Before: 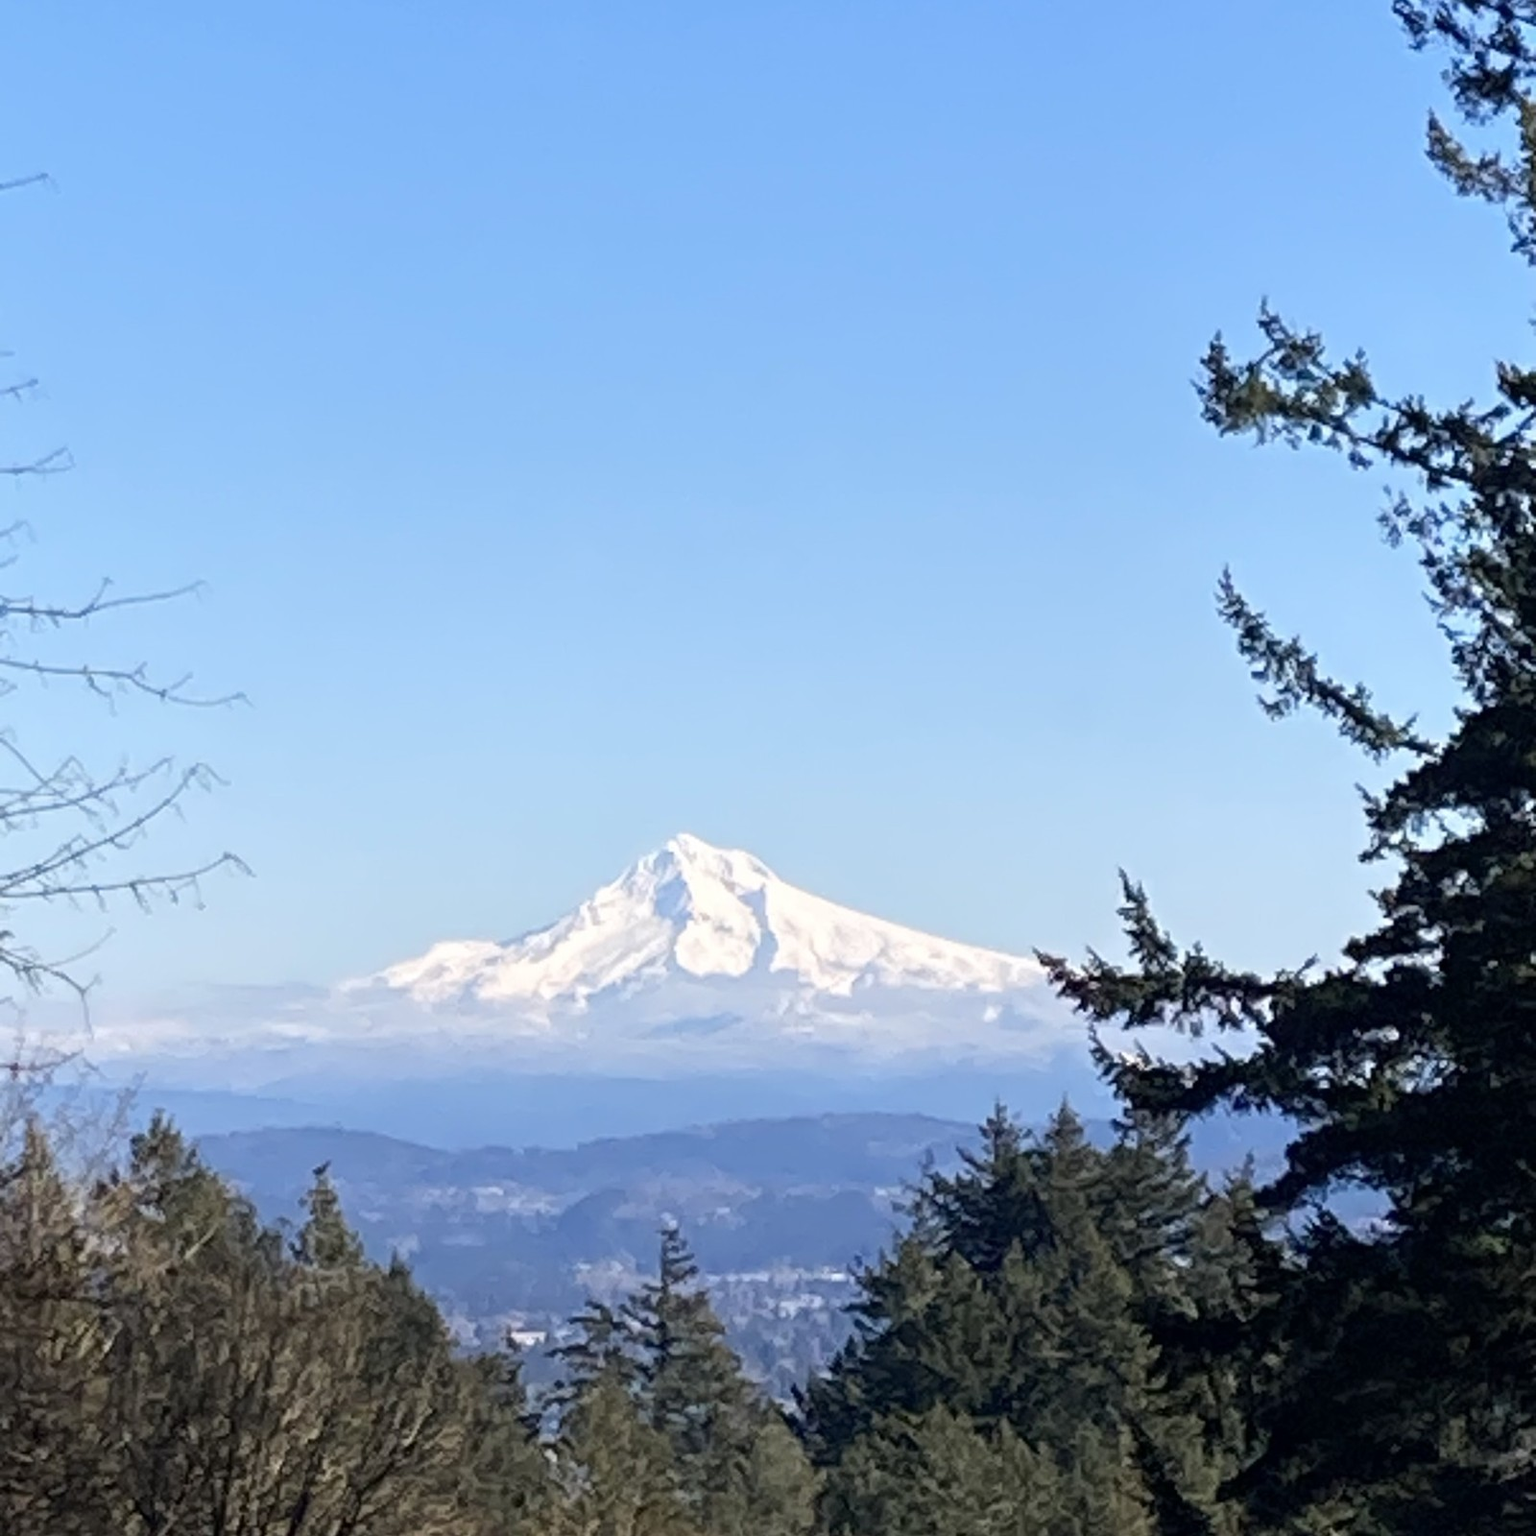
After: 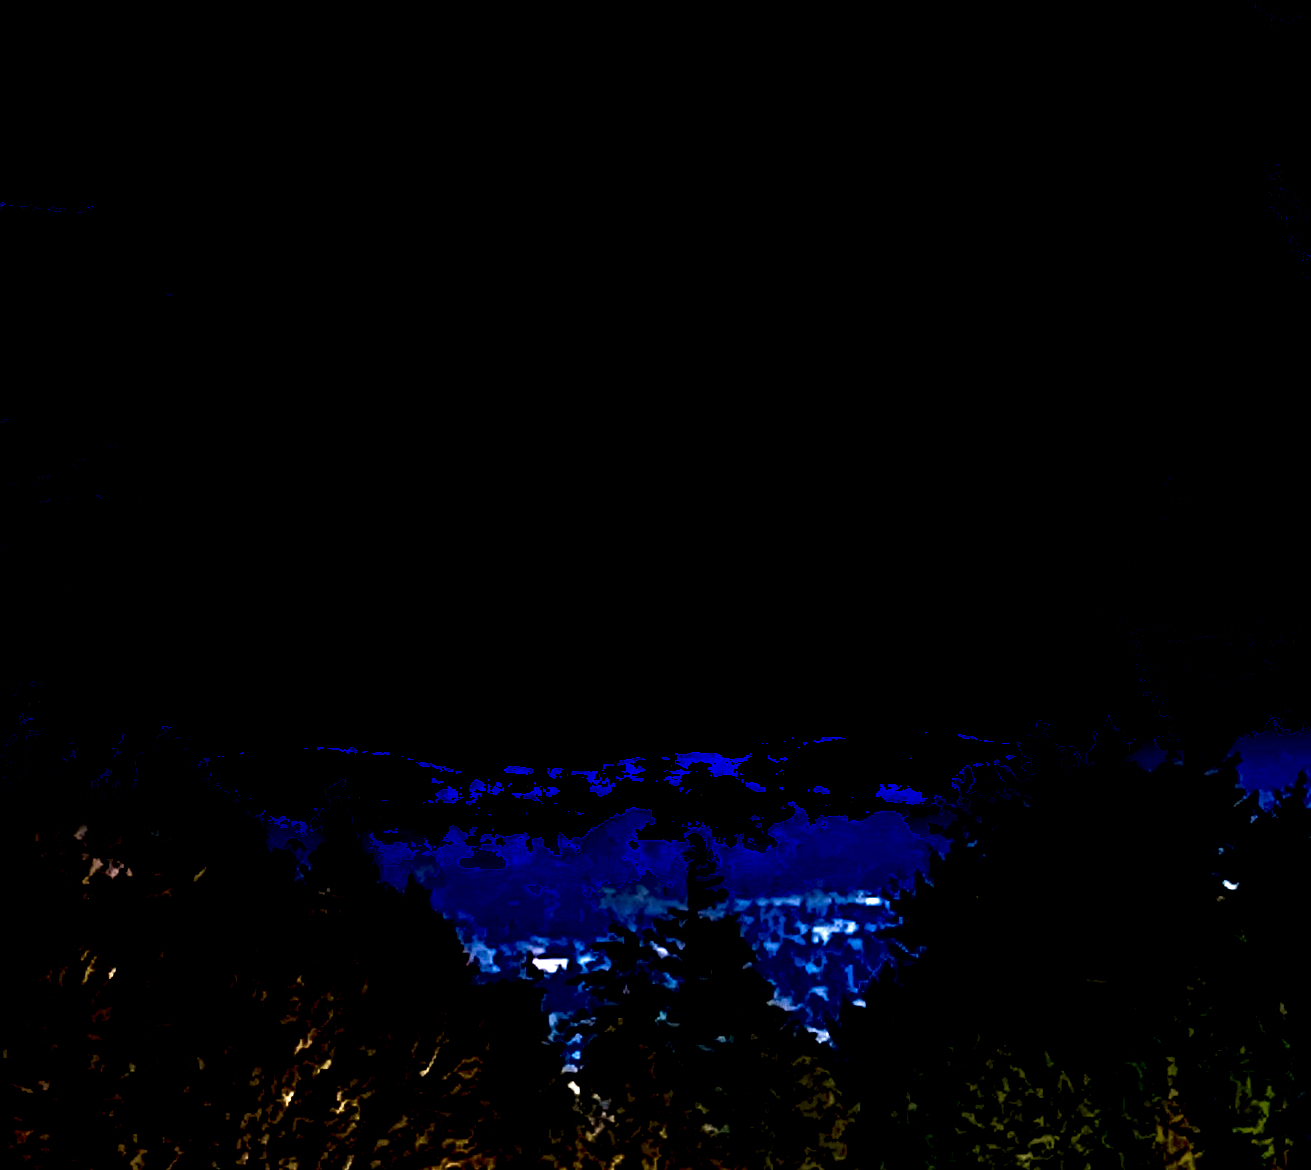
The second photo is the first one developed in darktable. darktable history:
shadows and highlights: white point adjustment 0.973, soften with gaussian
exposure: exposure 1.995 EV, compensate highlight preservation false
contrast brightness saturation: brightness -0.998, saturation 0.99
color balance rgb: shadows lift › chroma 0.954%, shadows lift › hue 114.4°, highlights gain › luminance 7.386%, highlights gain › chroma 0.889%, highlights gain › hue 48.44°, perceptual saturation grading › global saturation 20%, perceptual saturation grading › highlights -25.538%, perceptual saturation grading › shadows 49.477%, global vibrance 20%
crop: top 26.823%, right 18.038%
local contrast: detail 130%
velvia: on, module defaults
